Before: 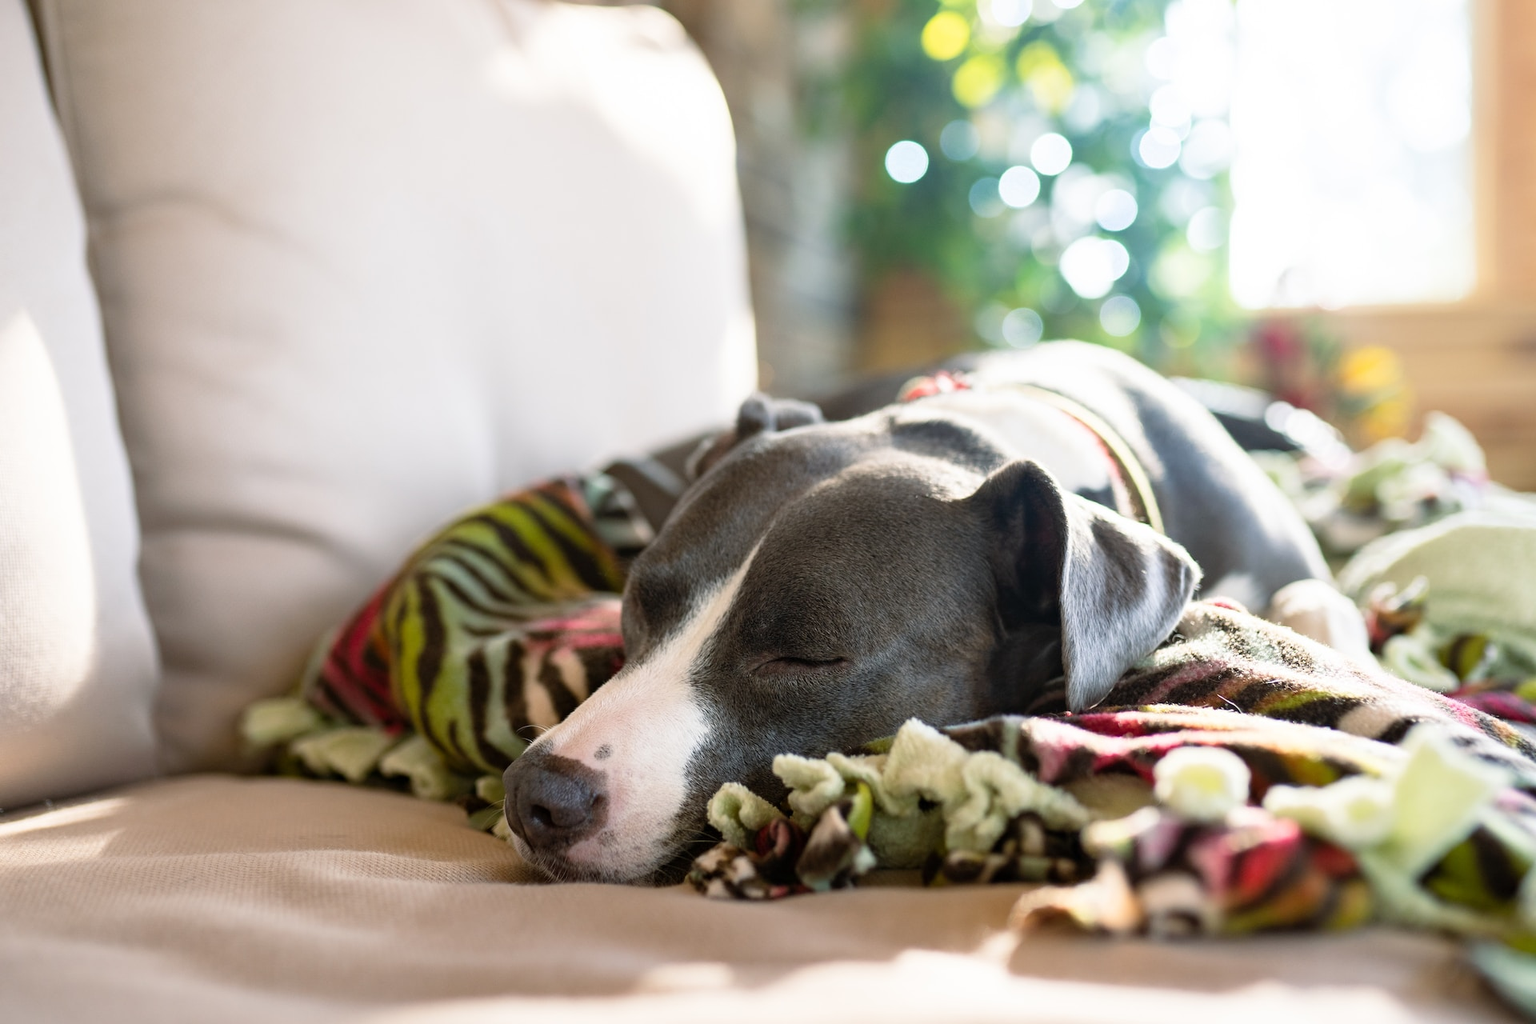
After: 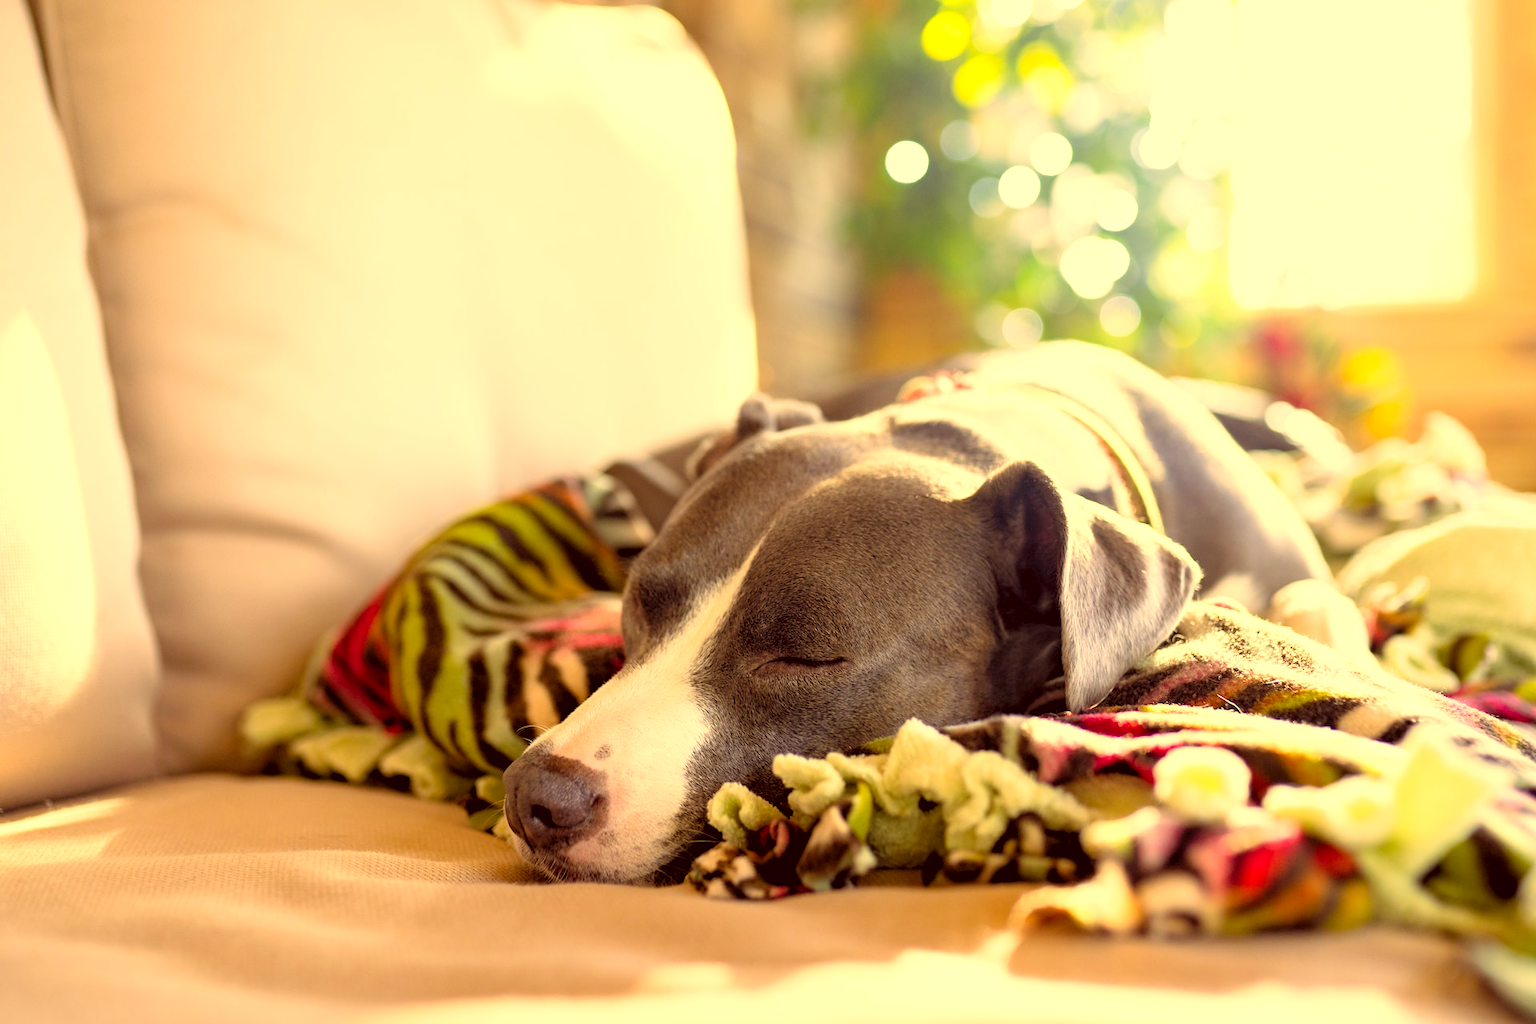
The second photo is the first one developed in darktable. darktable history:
color correction: highlights a* 10.12, highlights b* 39.04, shadows a* 14.62, shadows b* 3.37
levels: black 3.83%, white 90.64%, levels [0.044, 0.416, 0.908]
exposure: exposure -0.048 EV, compensate highlight preservation false
